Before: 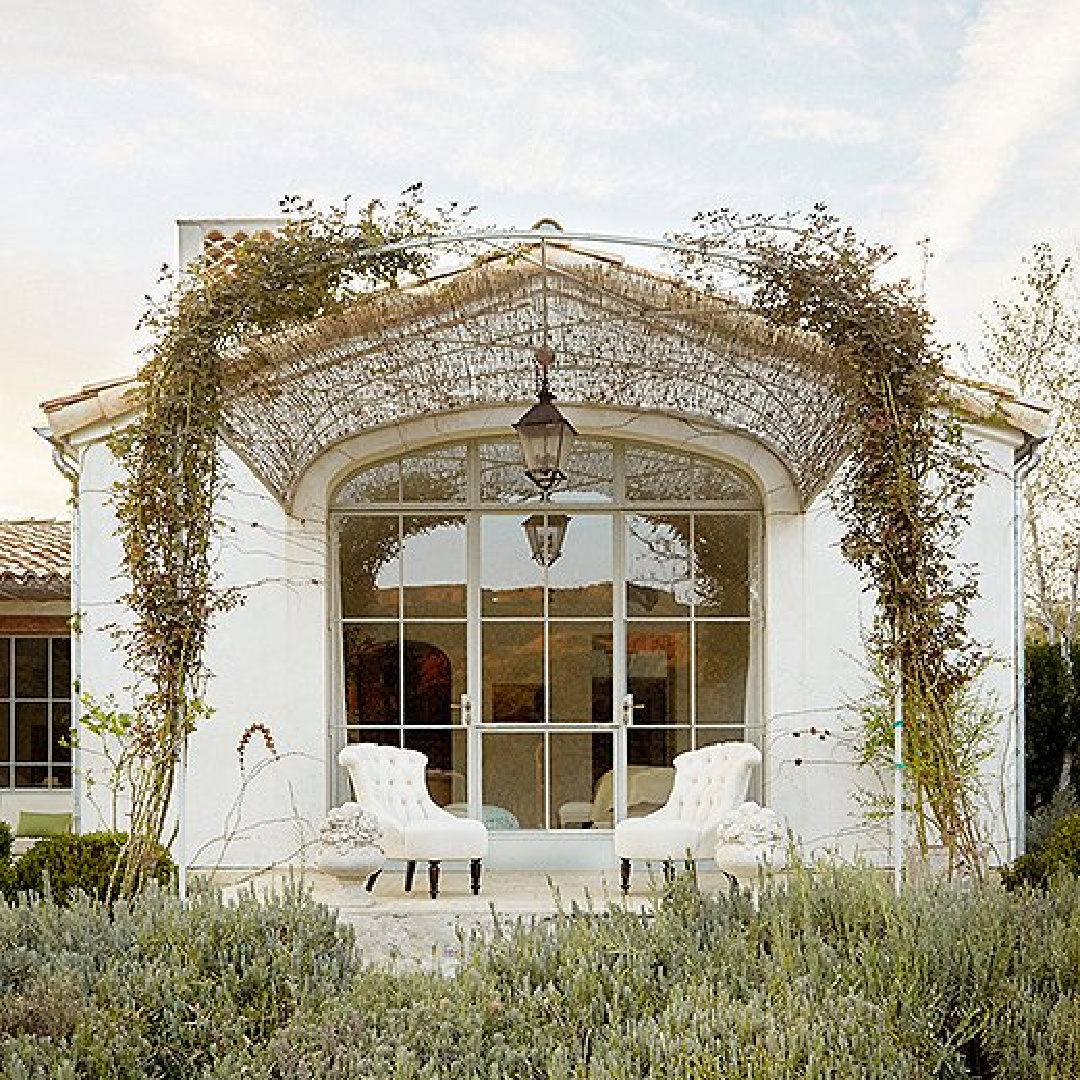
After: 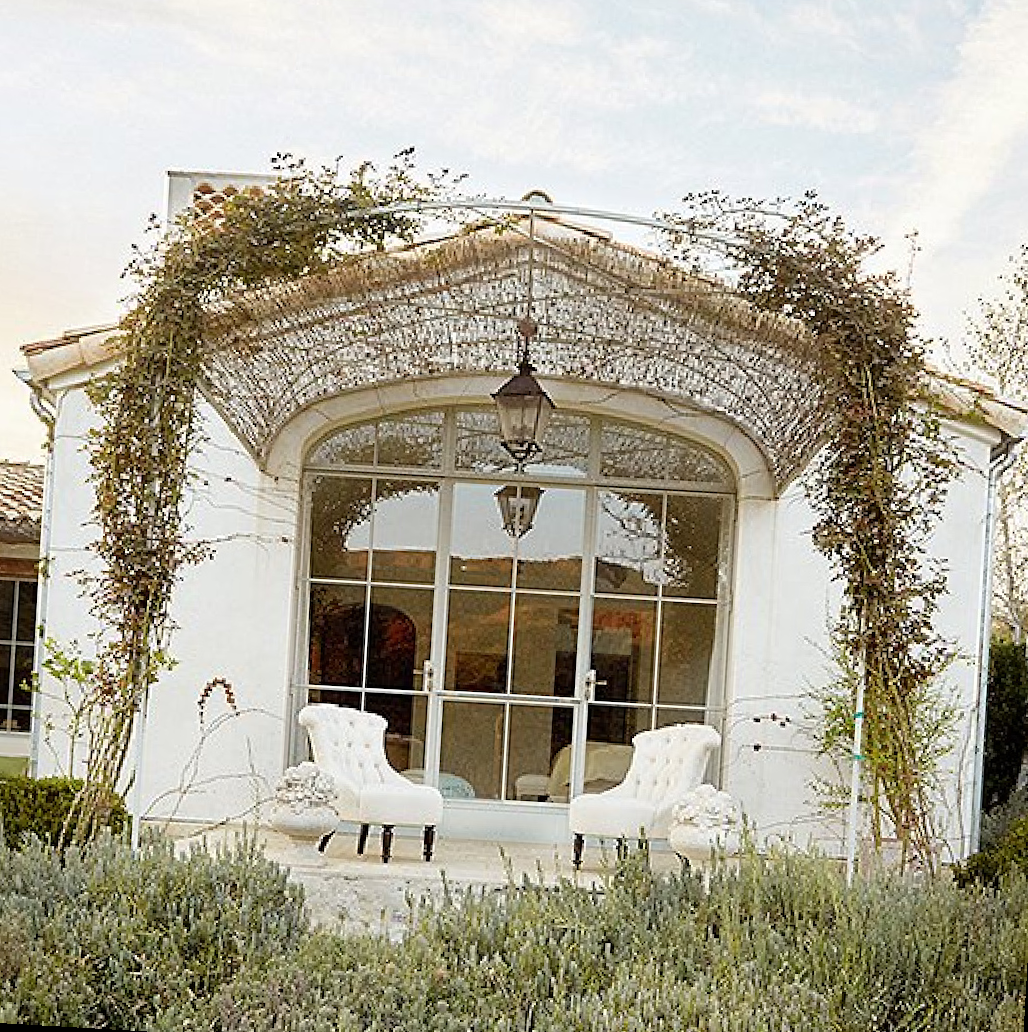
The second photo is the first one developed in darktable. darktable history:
crop and rotate: angle -3.28°, left 5.124%, top 5.18%, right 4.687%, bottom 4.231%
